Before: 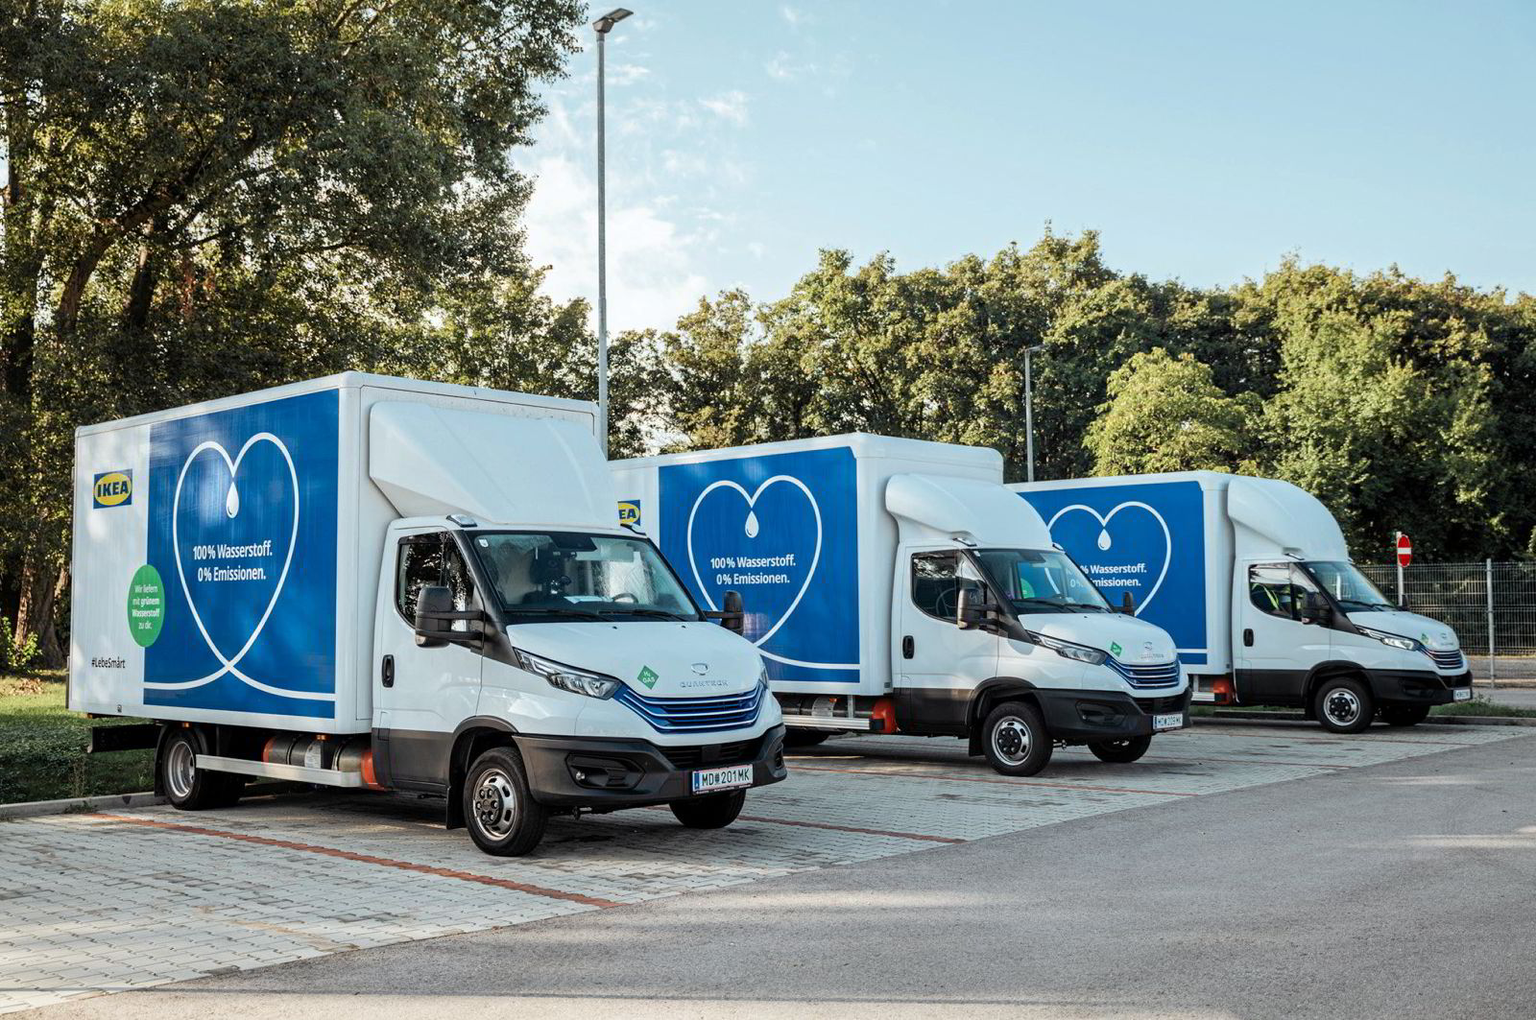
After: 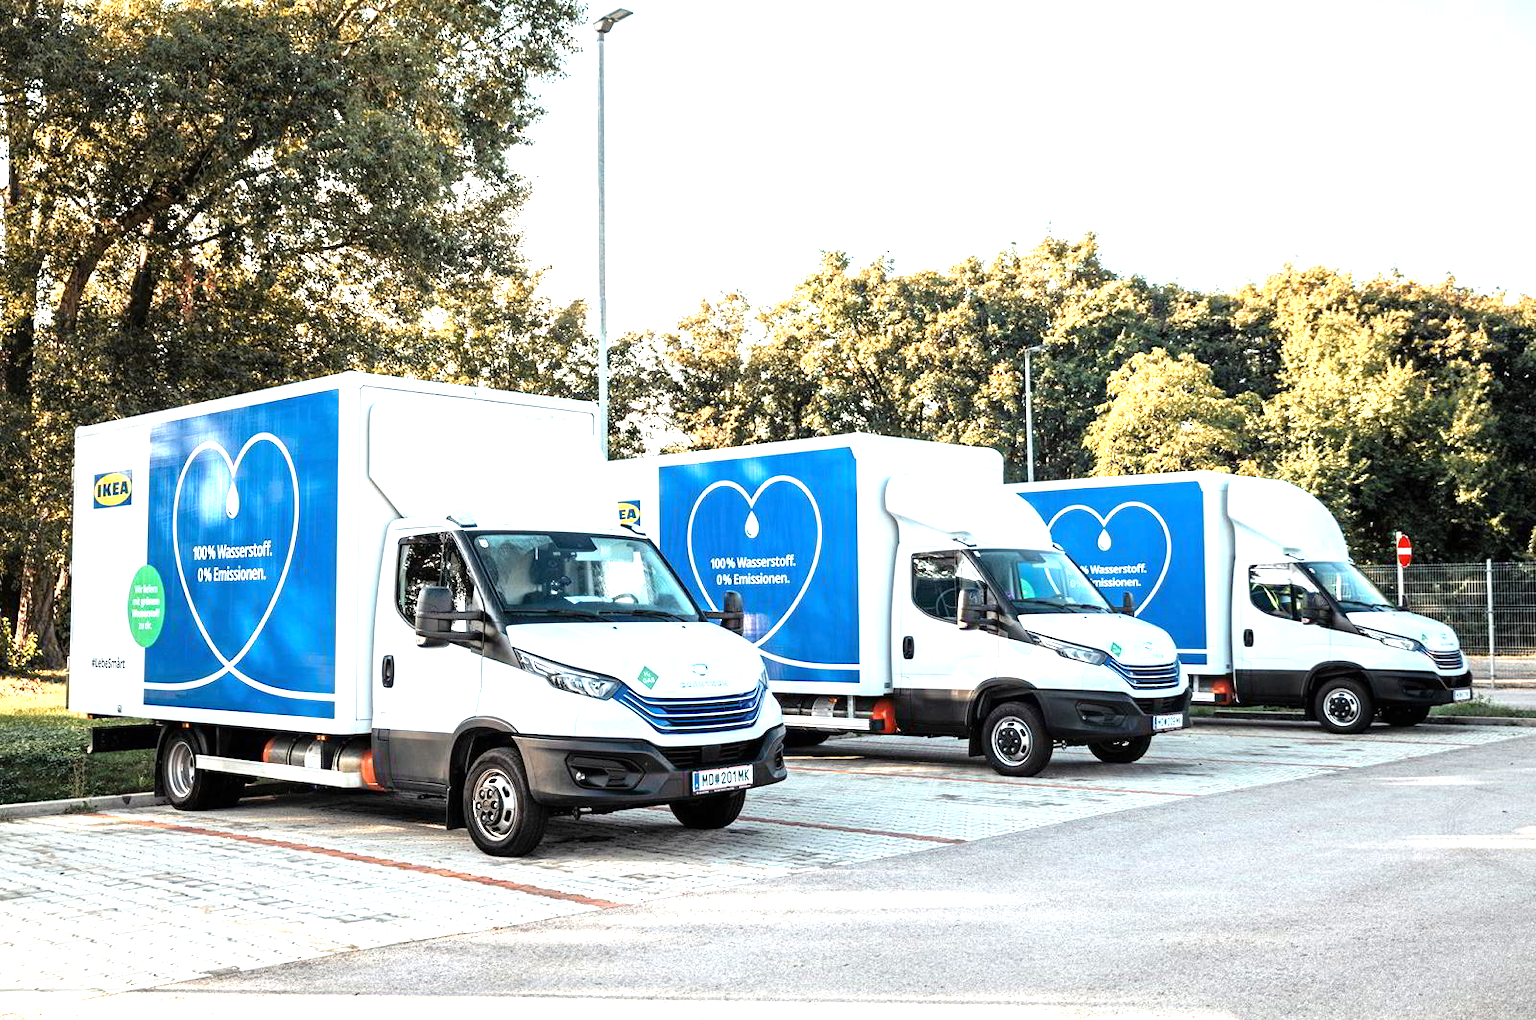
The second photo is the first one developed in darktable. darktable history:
color zones: curves: ch2 [(0, 0.5) (0.143, 0.5) (0.286, 0.416) (0.429, 0.5) (0.571, 0.5) (0.714, 0.5) (0.857, 0.5) (1, 0.5)]
exposure: black level correction 0, exposure 1.001 EV, compensate highlight preservation false
tone equalizer: -8 EV -0.408 EV, -7 EV -0.414 EV, -6 EV -0.319 EV, -5 EV -0.205 EV, -3 EV 0.225 EV, -2 EV 0.326 EV, -1 EV 0.391 EV, +0 EV 0.405 EV
